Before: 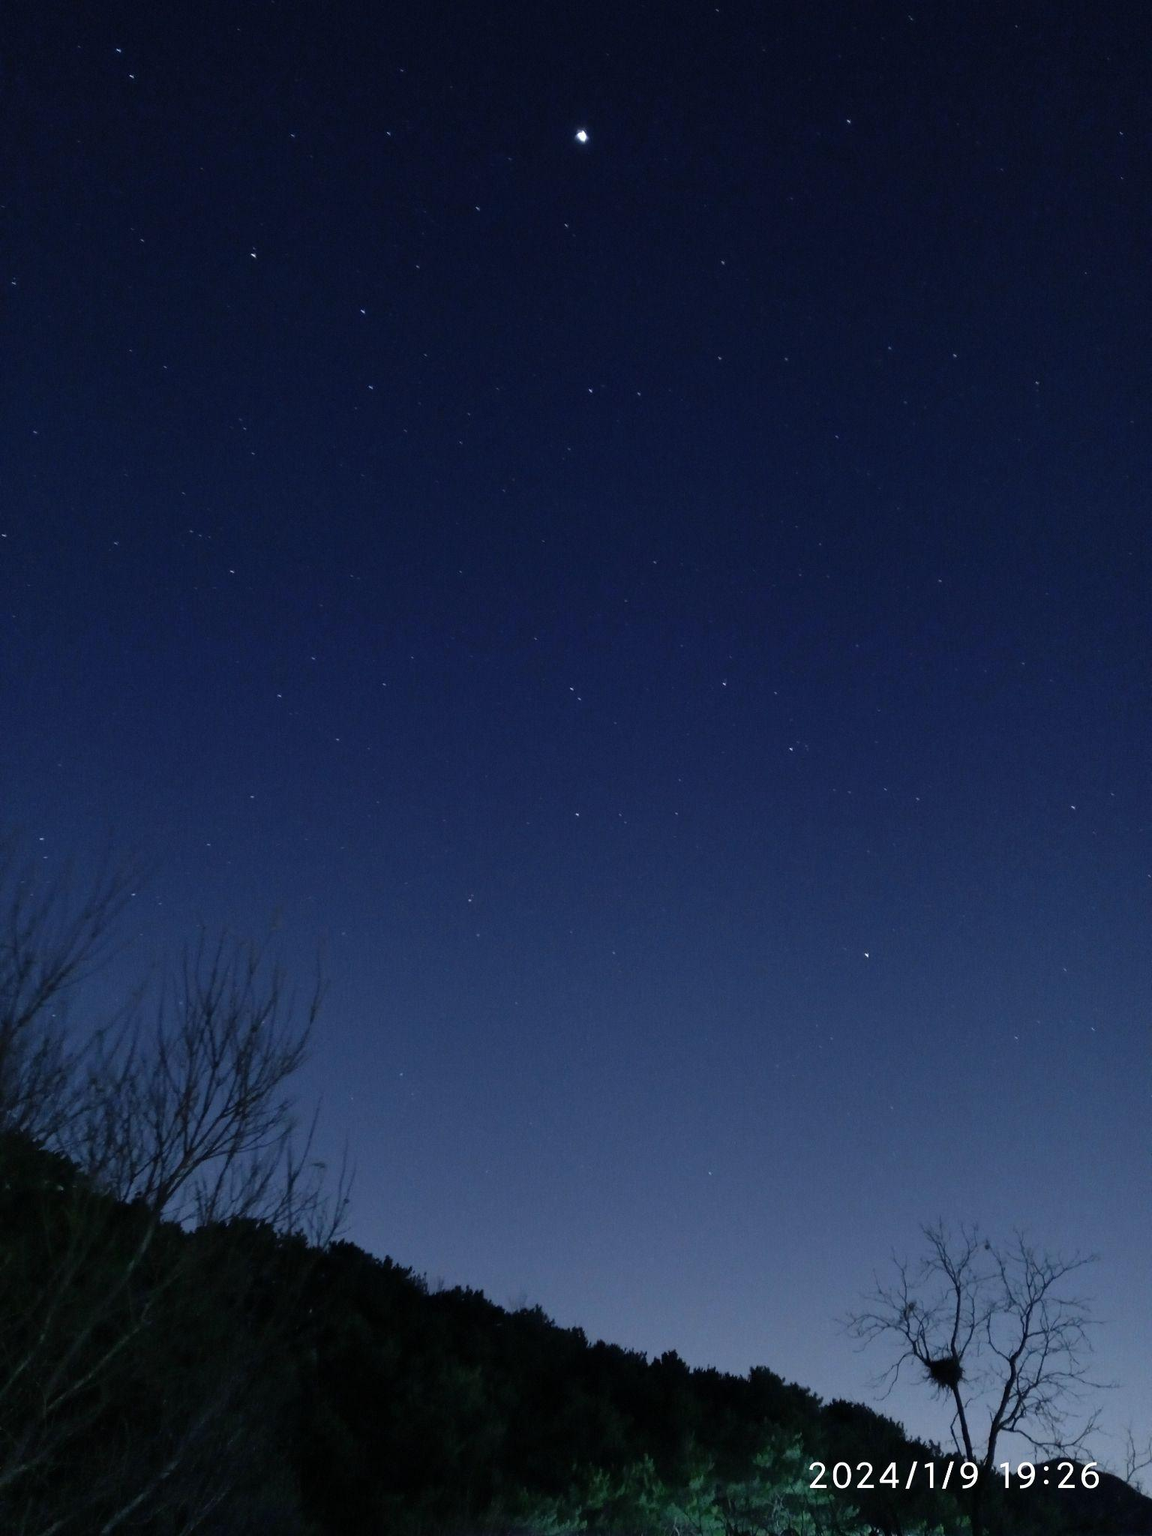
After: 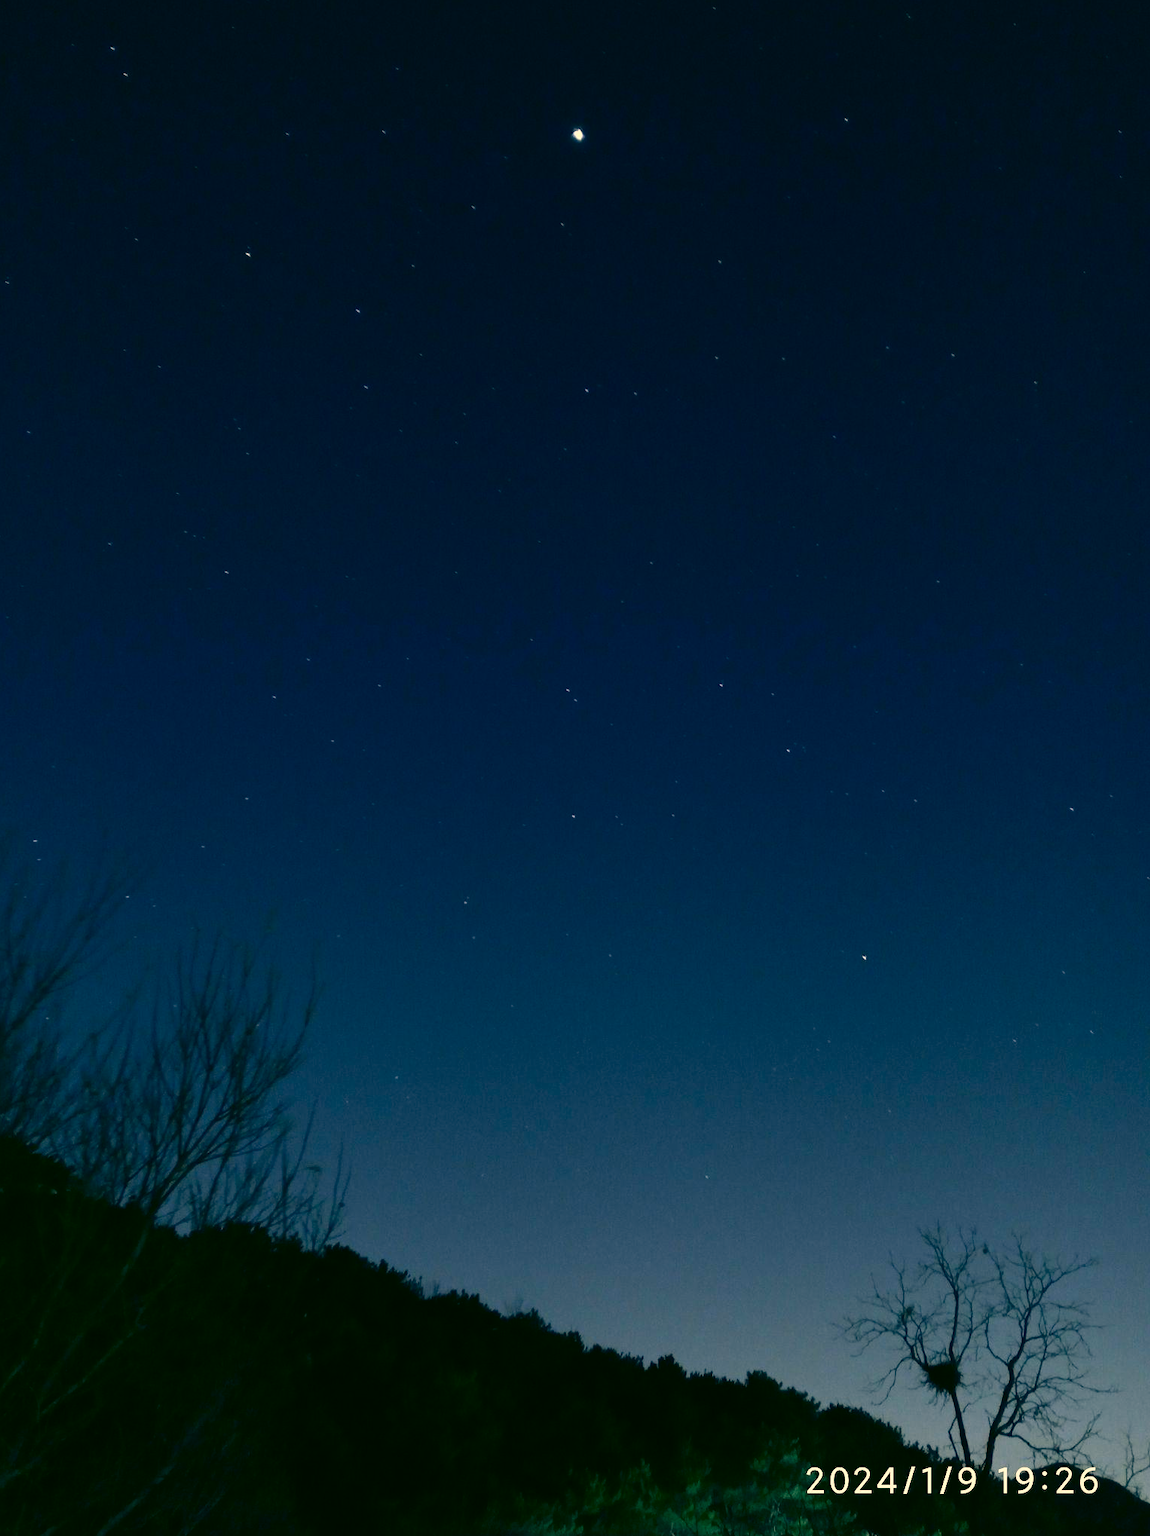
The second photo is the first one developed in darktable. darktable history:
contrast brightness saturation: contrast 0.13, brightness -0.05, saturation 0.16
color correction: highlights a* 5.3, highlights b* 24.26, shadows a* -15.58, shadows b* 4.02
crop and rotate: left 0.614%, top 0.179%, bottom 0.309%
